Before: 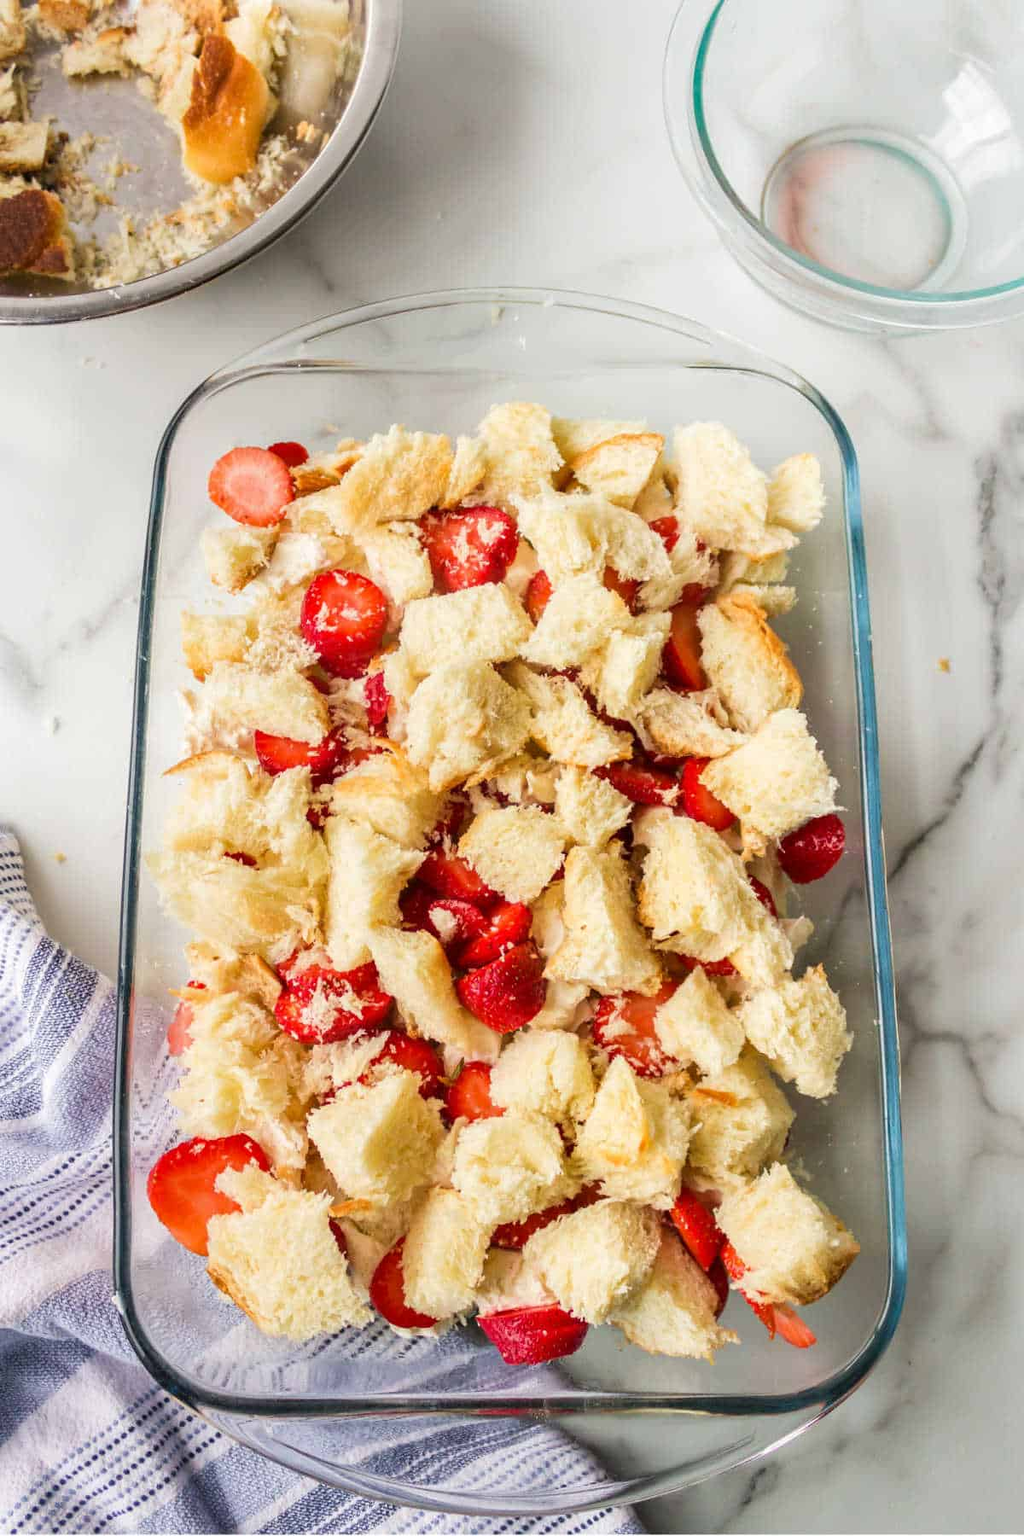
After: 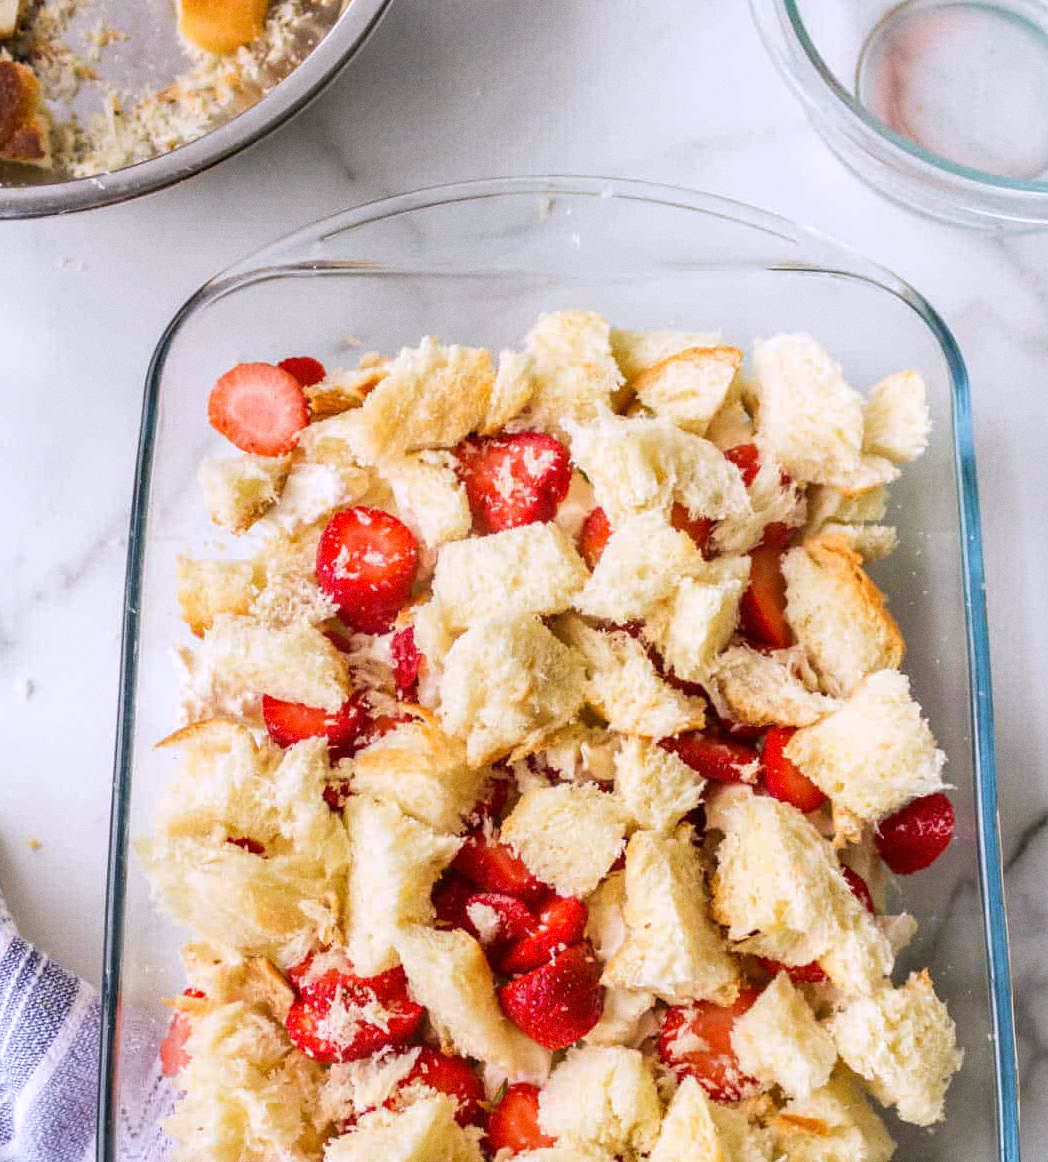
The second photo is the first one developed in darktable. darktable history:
white balance: red 1.004, blue 1.096
crop: left 3.015%, top 8.969%, right 9.647%, bottom 26.457%
grain: coarseness 0.09 ISO
